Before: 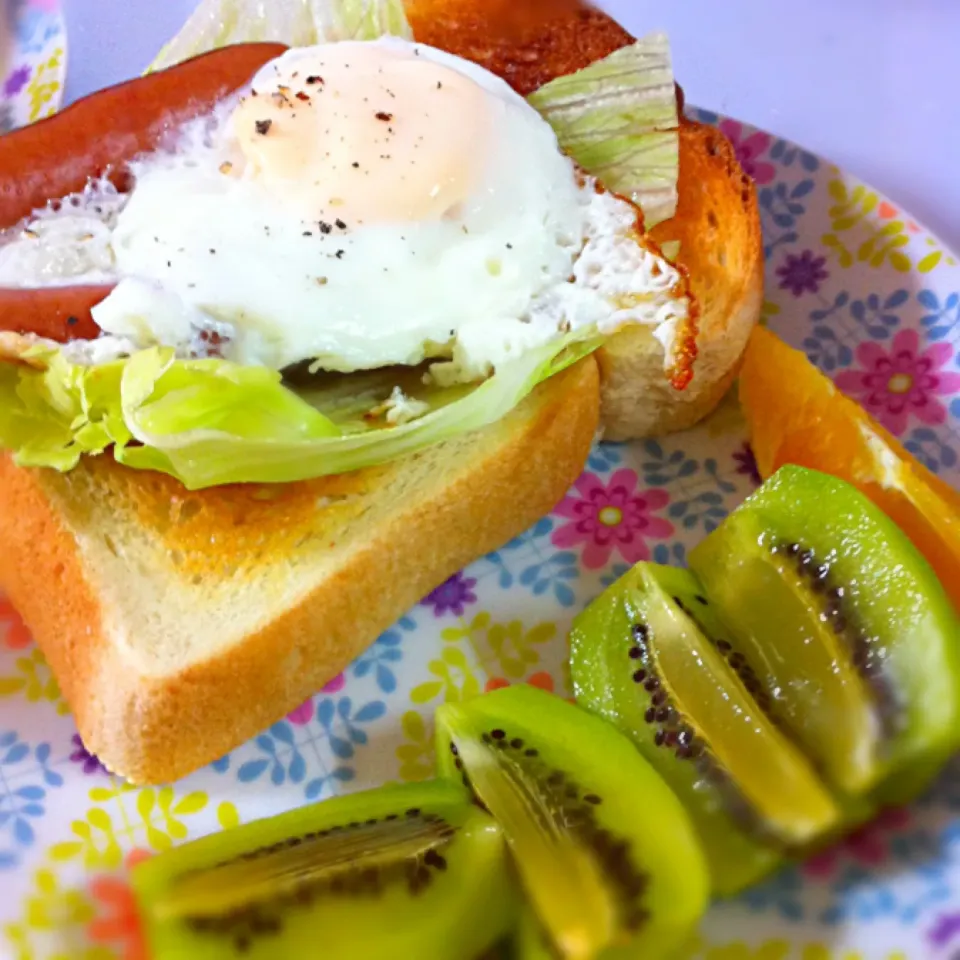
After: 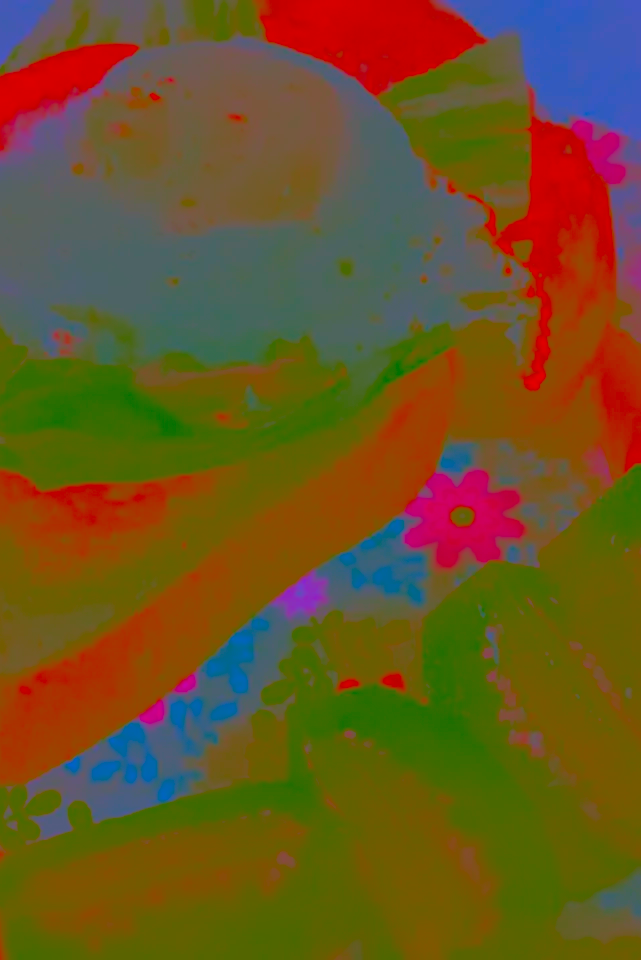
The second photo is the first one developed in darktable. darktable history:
color calibration: illuminant same as pipeline (D50), adaptation none (bypass), x 0.332, y 0.334, temperature 5015.54 K
crop: left 15.425%, right 17.794%
tone equalizer: on, module defaults
contrast brightness saturation: contrast -0.983, brightness -0.17, saturation 0.768
velvia: on, module defaults
